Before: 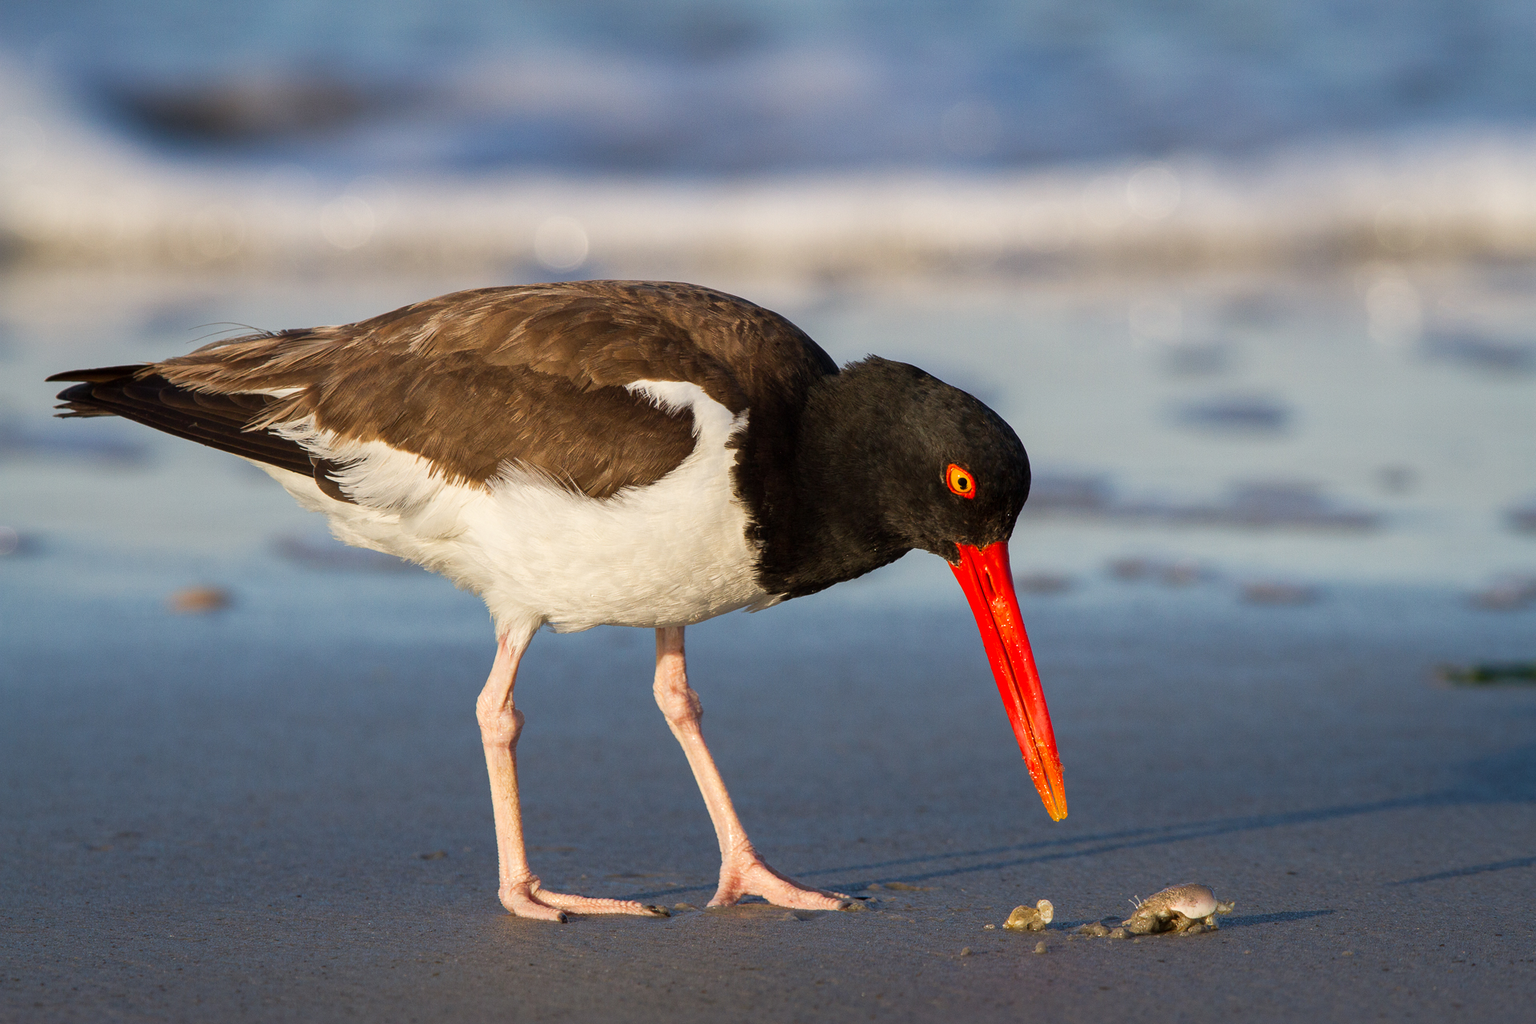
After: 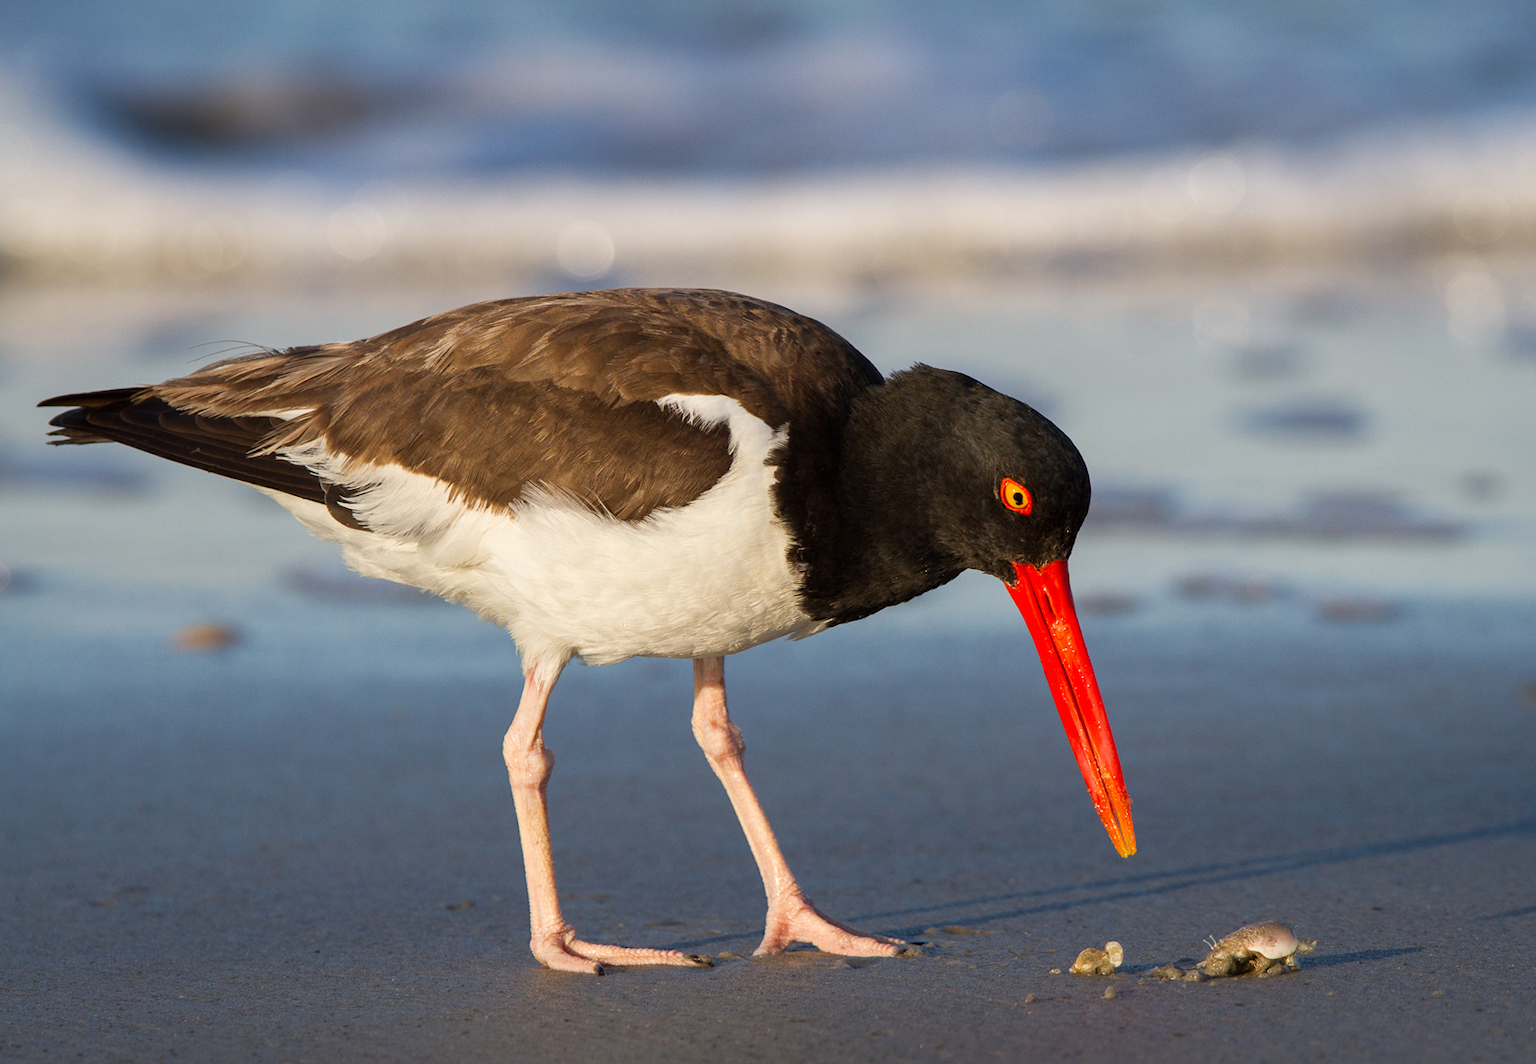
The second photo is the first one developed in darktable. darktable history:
crop and rotate: right 5.167%
rotate and perspective: rotation -1°, crop left 0.011, crop right 0.989, crop top 0.025, crop bottom 0.975
